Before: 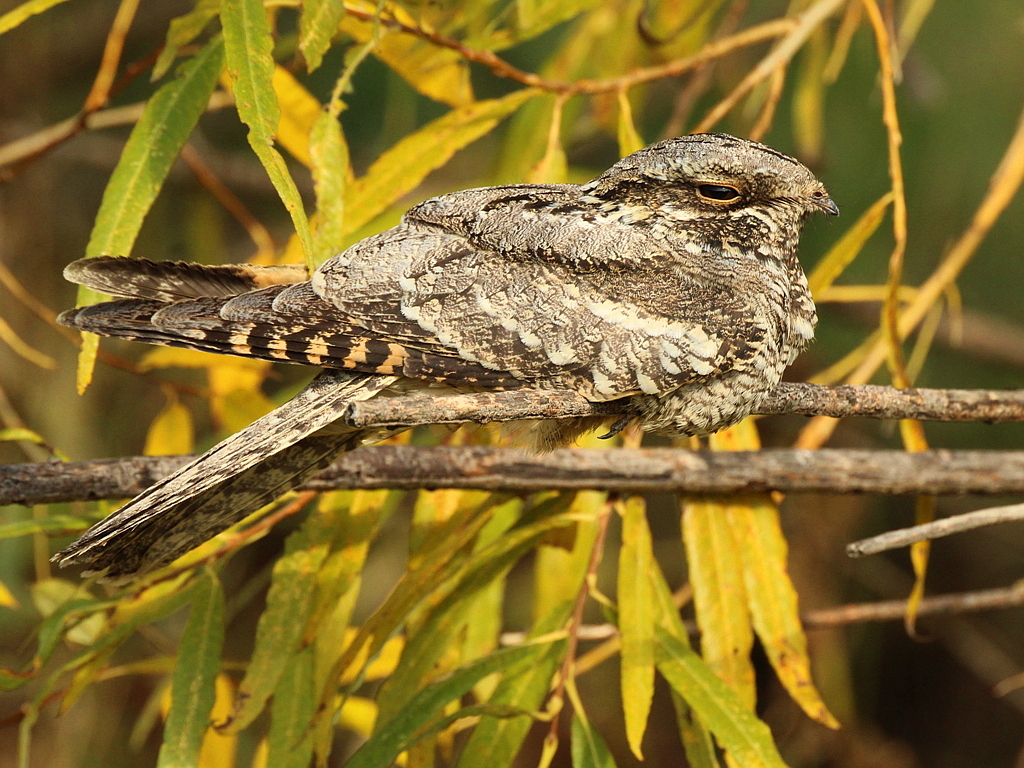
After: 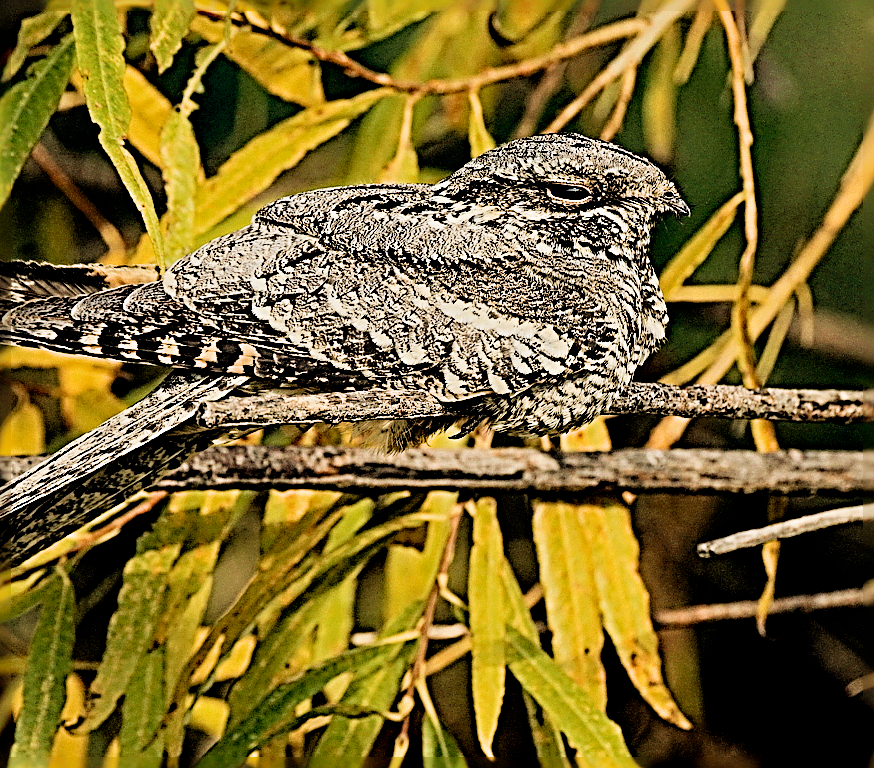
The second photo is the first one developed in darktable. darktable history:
sharpen: radius 4.001, amount 2
crop and rotate: left 14.584%
filmic rgb: black relative exposure -5 EV, hardness 2.88, contrast 1.3, highlights saturation mix -30%
color balance: lift [0.975, 0.993, 1, 1.015], gamma [1.1, 1, 1, 0.945], gain [1, 1.04, 1, 0.95]
